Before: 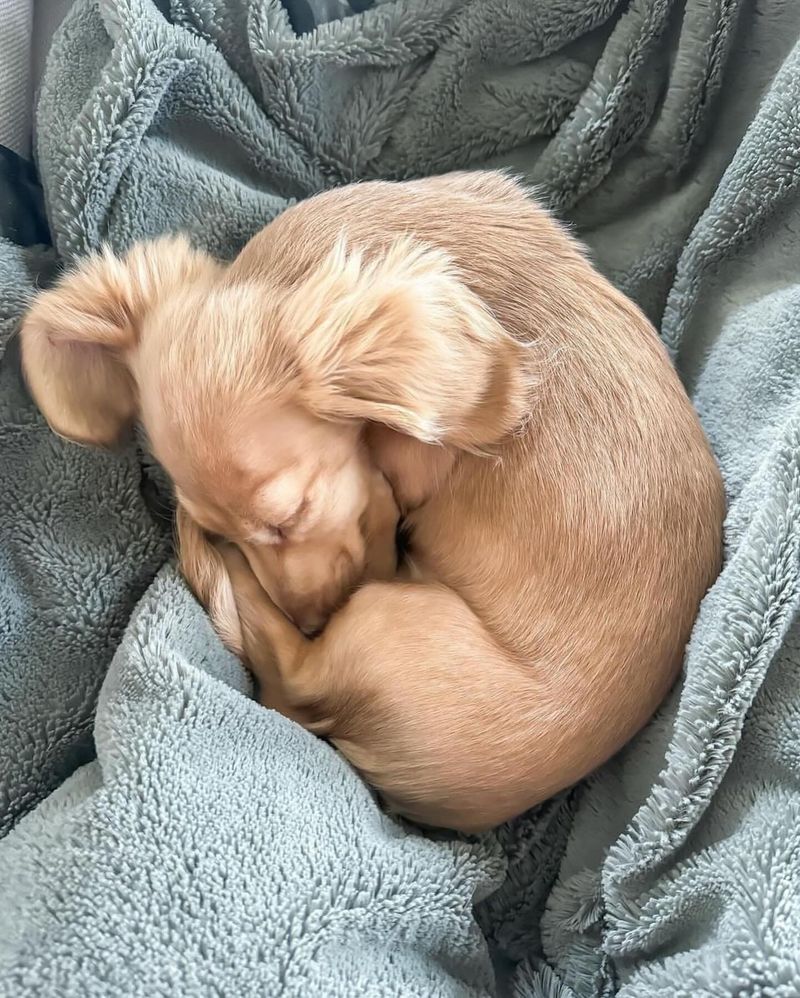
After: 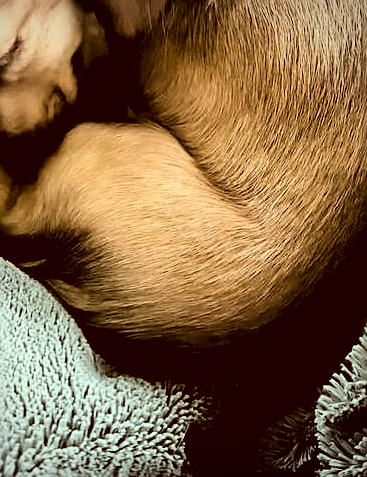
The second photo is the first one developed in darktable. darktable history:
vignetting: brightness -0.403, saturation -0.294
color correction: highlights a* -5.56, highlights b* 9.8, shadows a* 9.94, shadows b* 24.16
contrast brightness saturation: contrast 0.239, brightness 0.25, saturation 0.387
color calibration: illuminant same as pipeline (D50), adaptation XYZ, x 0.346, y 0.358, temperature 5017.63 K
crop: left 35.93%, top 46.211%, right 18.149%, bottom 5.981%
levels: levels [0.514, 0.759, 1]
sharpen: on, module defaults
